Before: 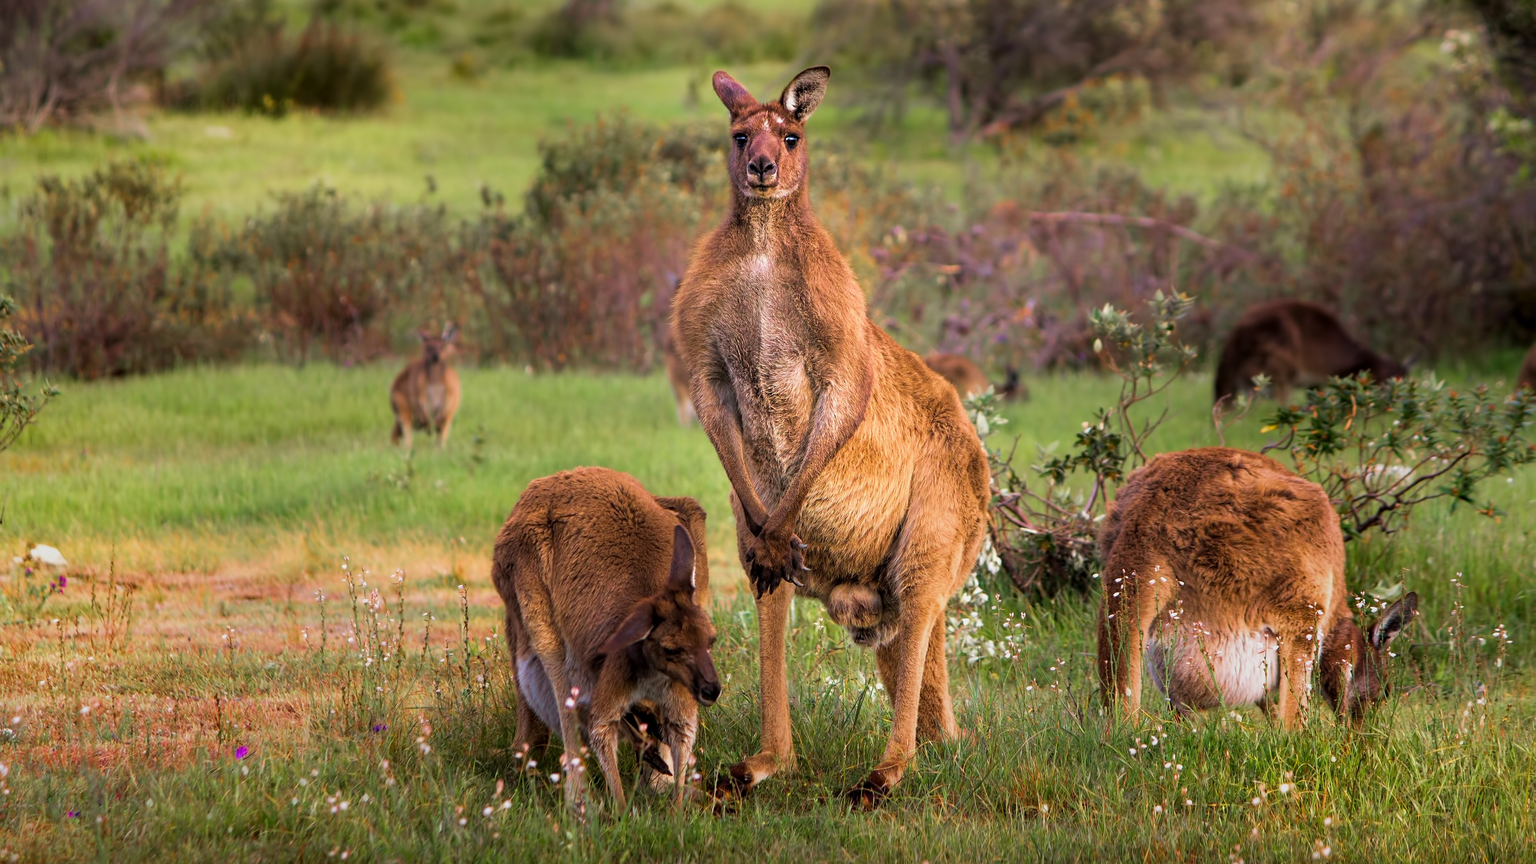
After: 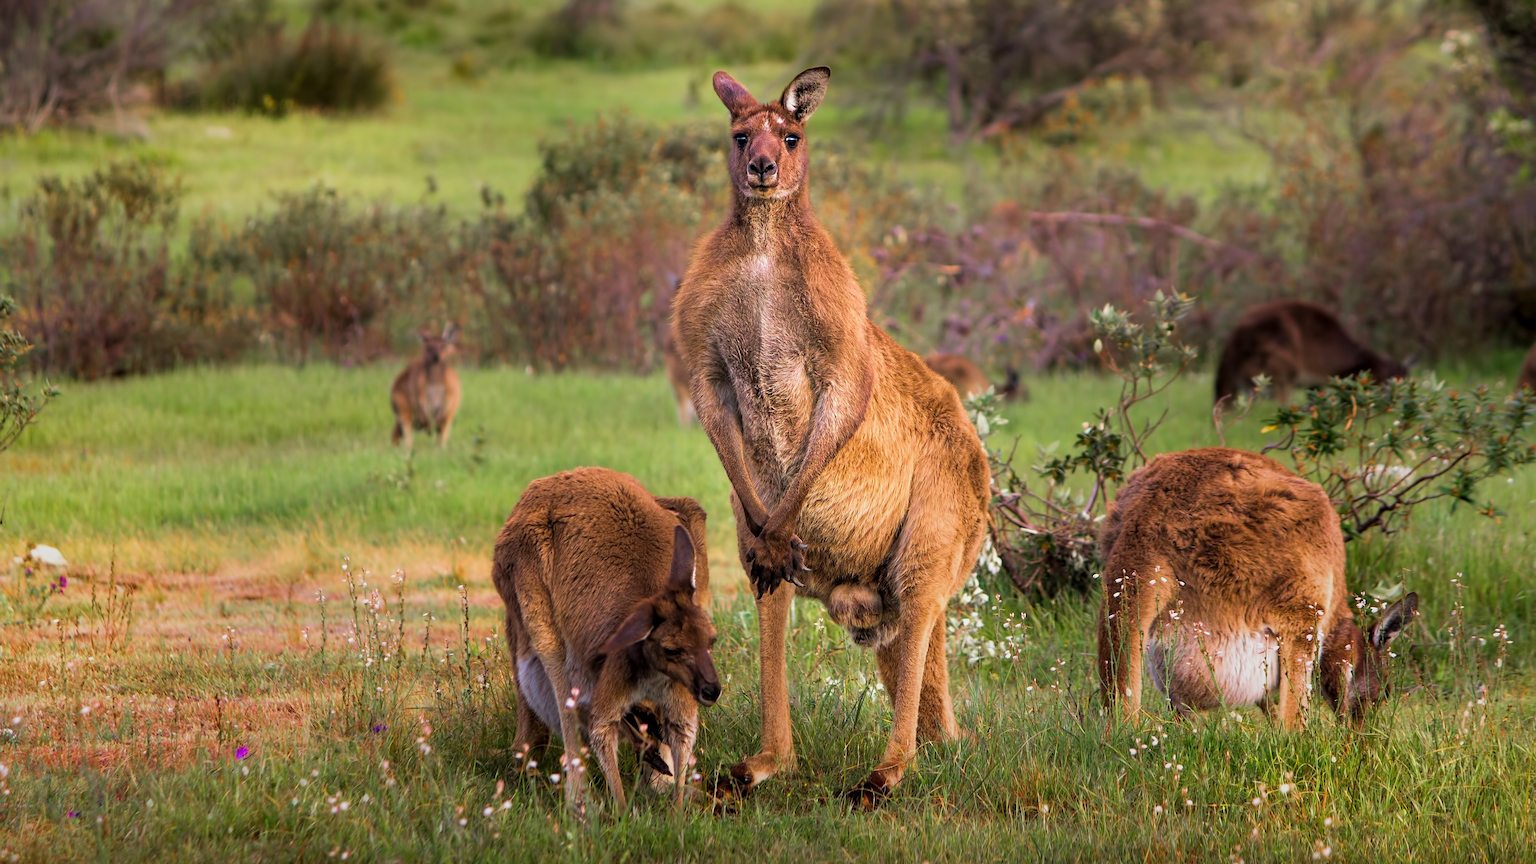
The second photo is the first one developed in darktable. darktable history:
shadows and highlights: shadows 24.98, highlights -24.61
